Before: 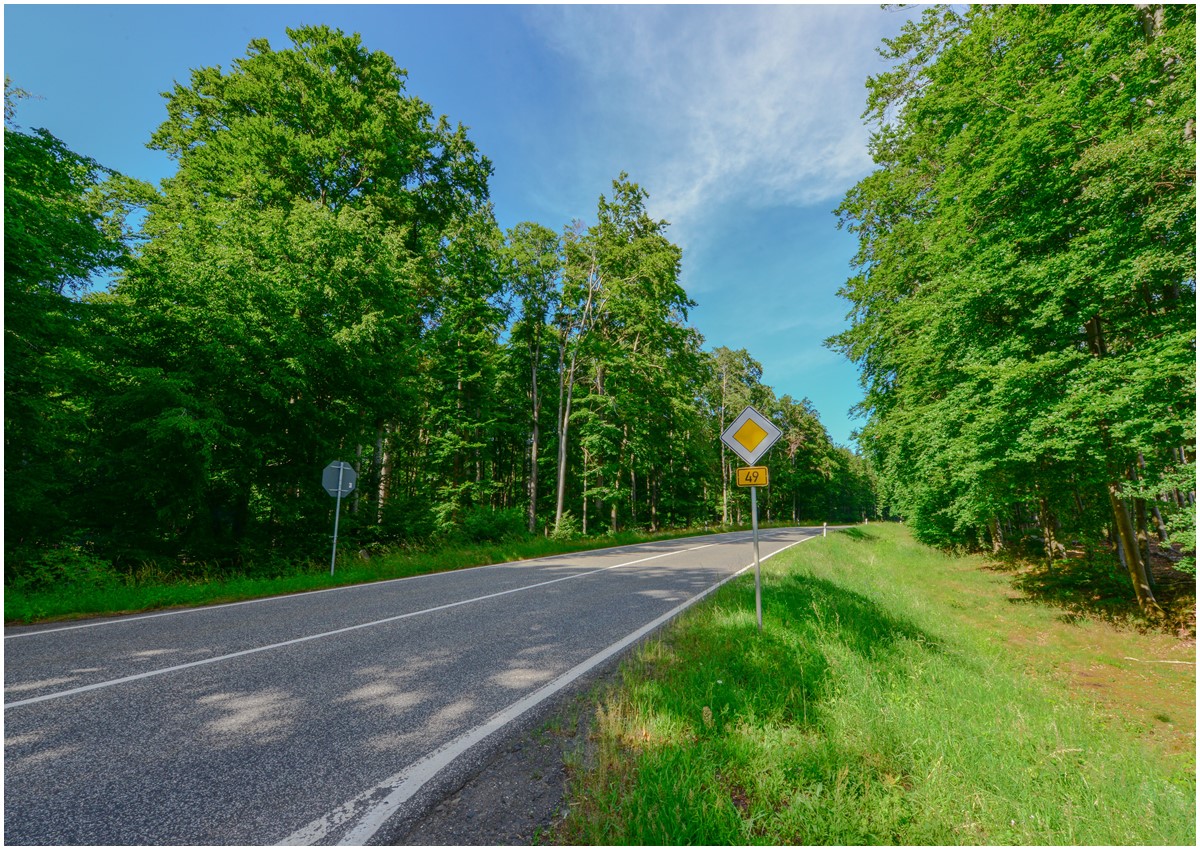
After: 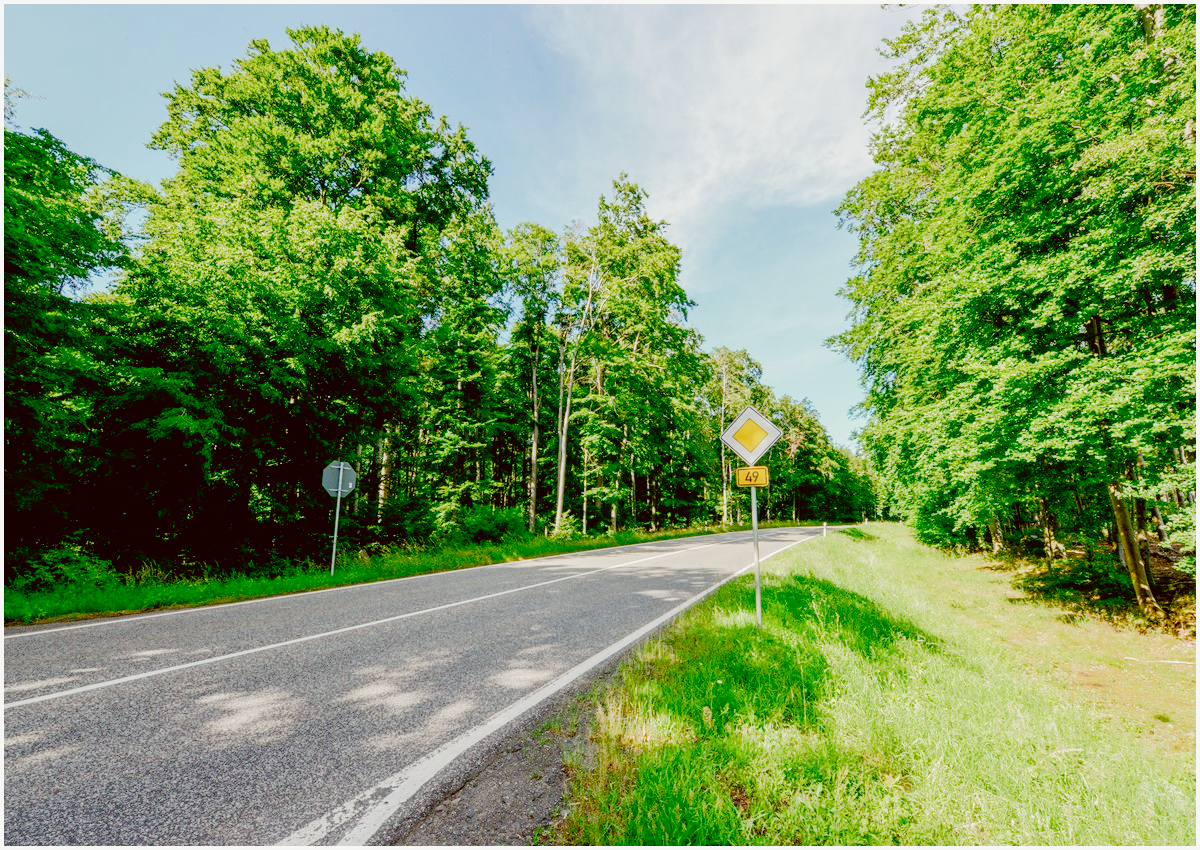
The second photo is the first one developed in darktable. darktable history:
filmic rgb: black relative exposure -7.45 EV, white relative exposure 4.83 EV, hardness 3.4, preserve chrominance no, color science v5 (2021)
exposure: black level correction 0.009, exposure 1.418 EV, compensate highlight preservation false
color correction: highlights a* -0.608, highlights b* 0.182, shadows a* 4.39, shadows b* 20.23
